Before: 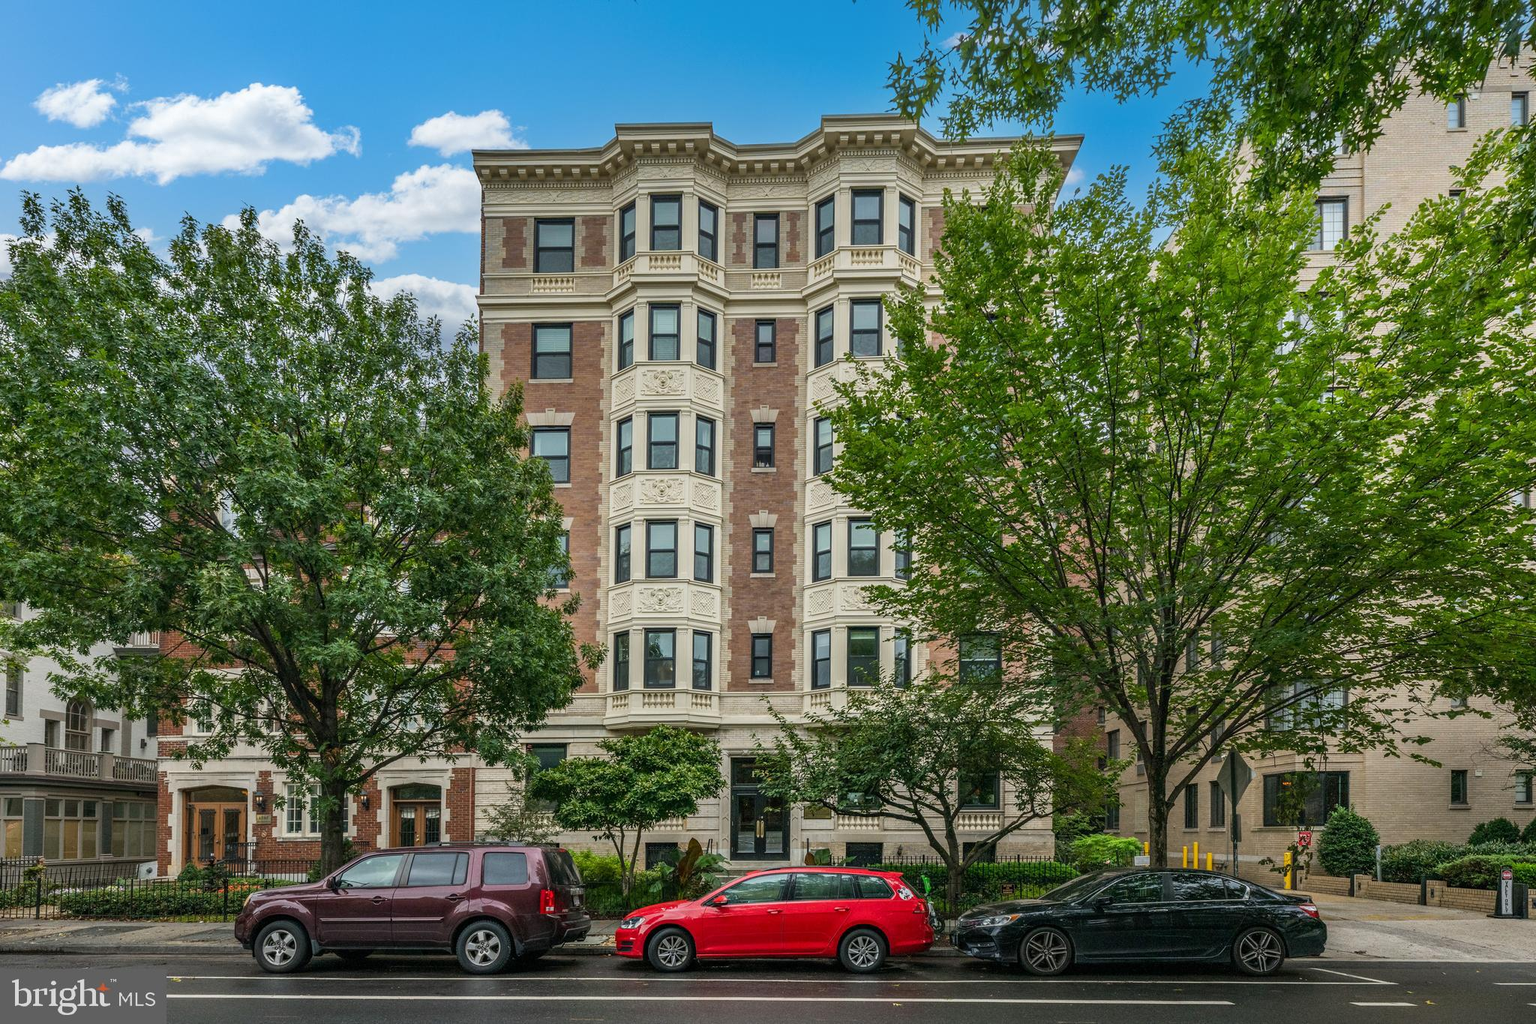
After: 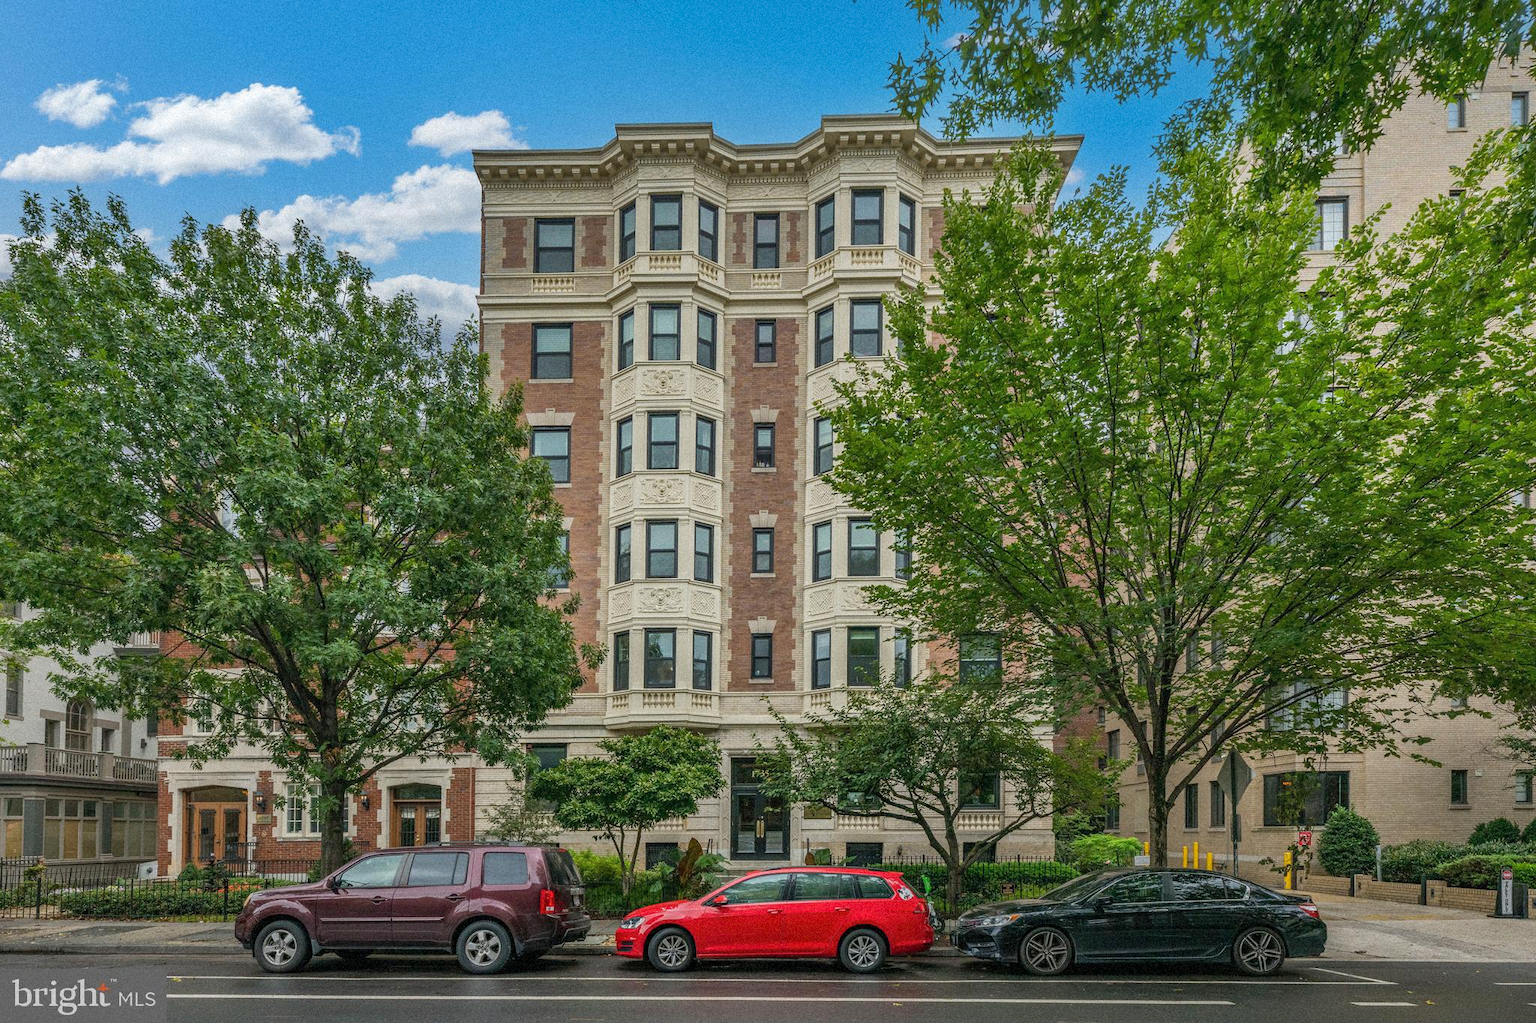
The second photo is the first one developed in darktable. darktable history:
grain: mid-tones bias 0%
shadows and highlights: on, module defaults
